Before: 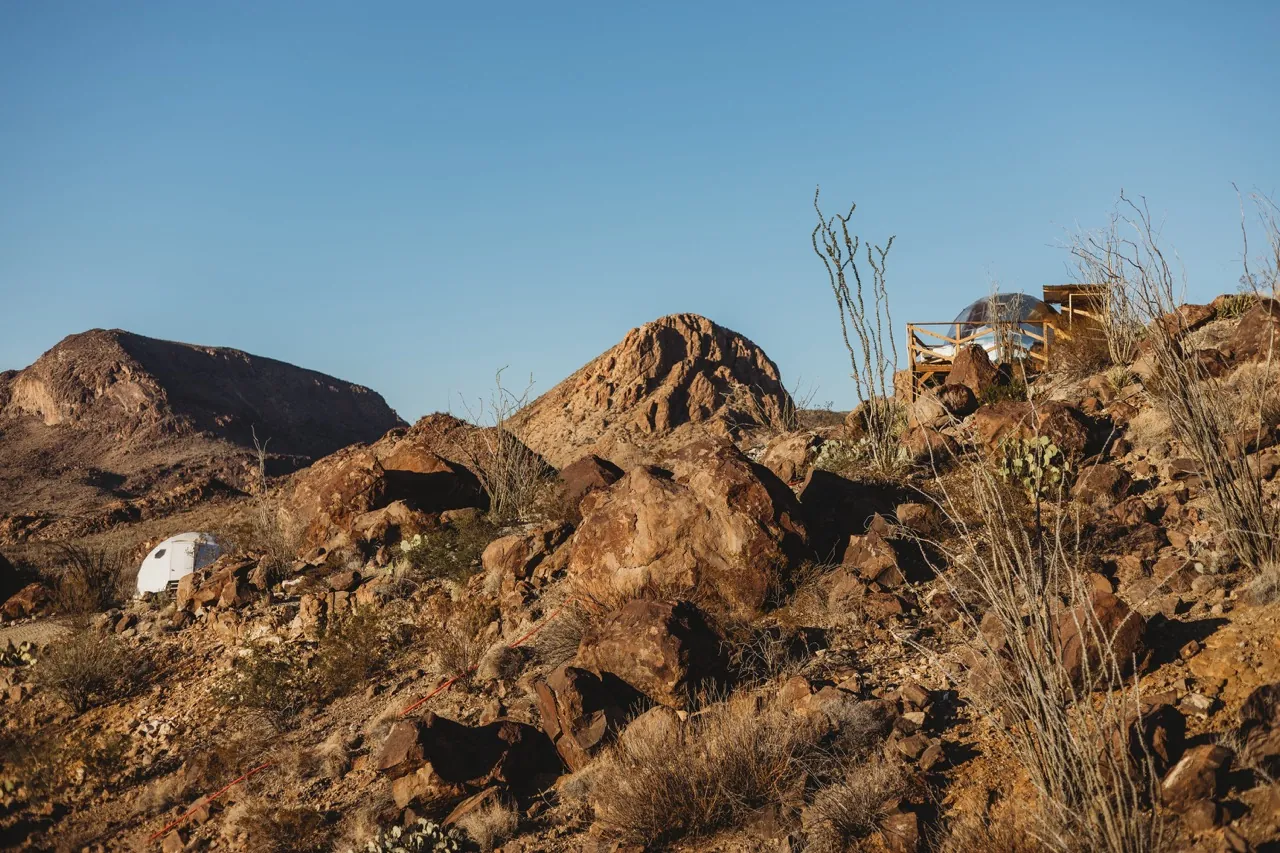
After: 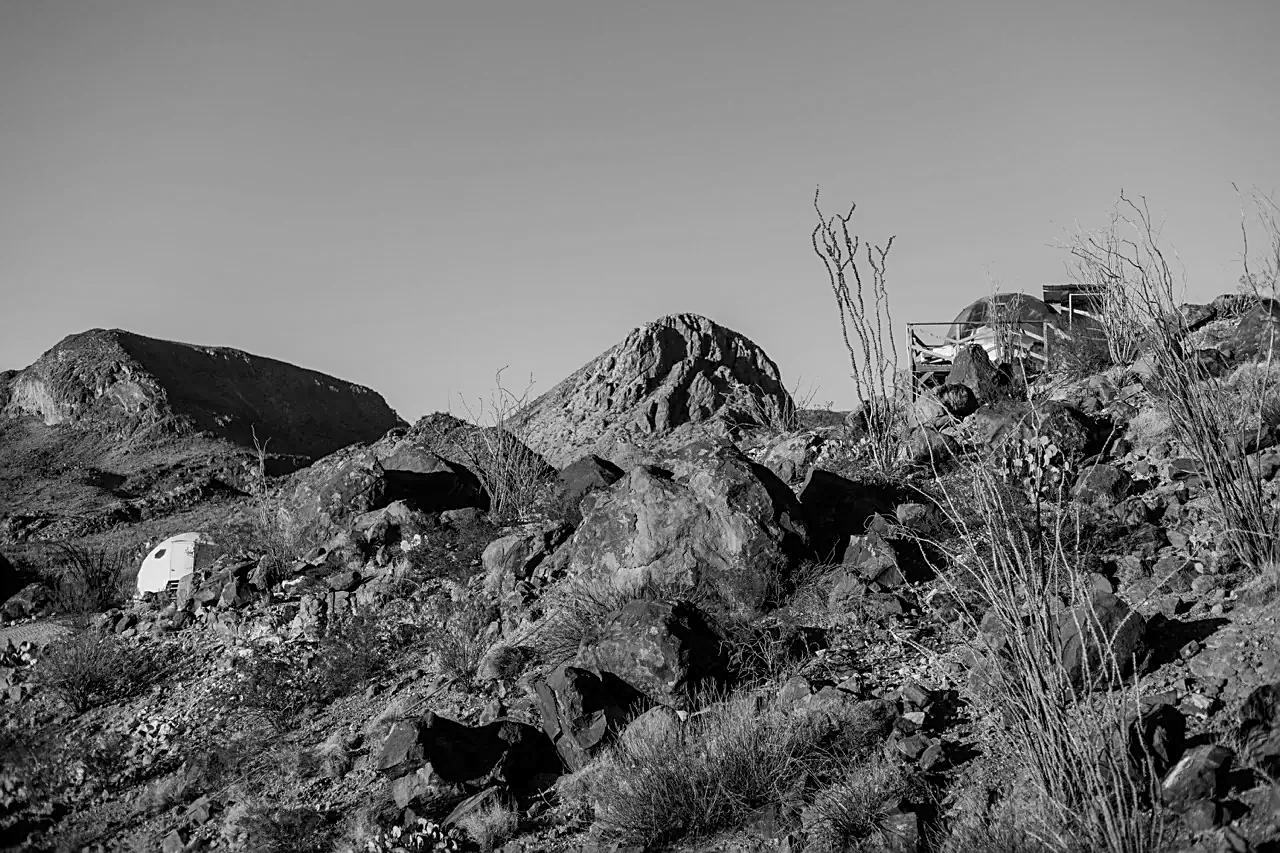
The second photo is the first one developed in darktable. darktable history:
sharpen: on, module defaults
exposure: black level correction 0.007, compensate highlight preservation false
monochrome: on, module defaults
